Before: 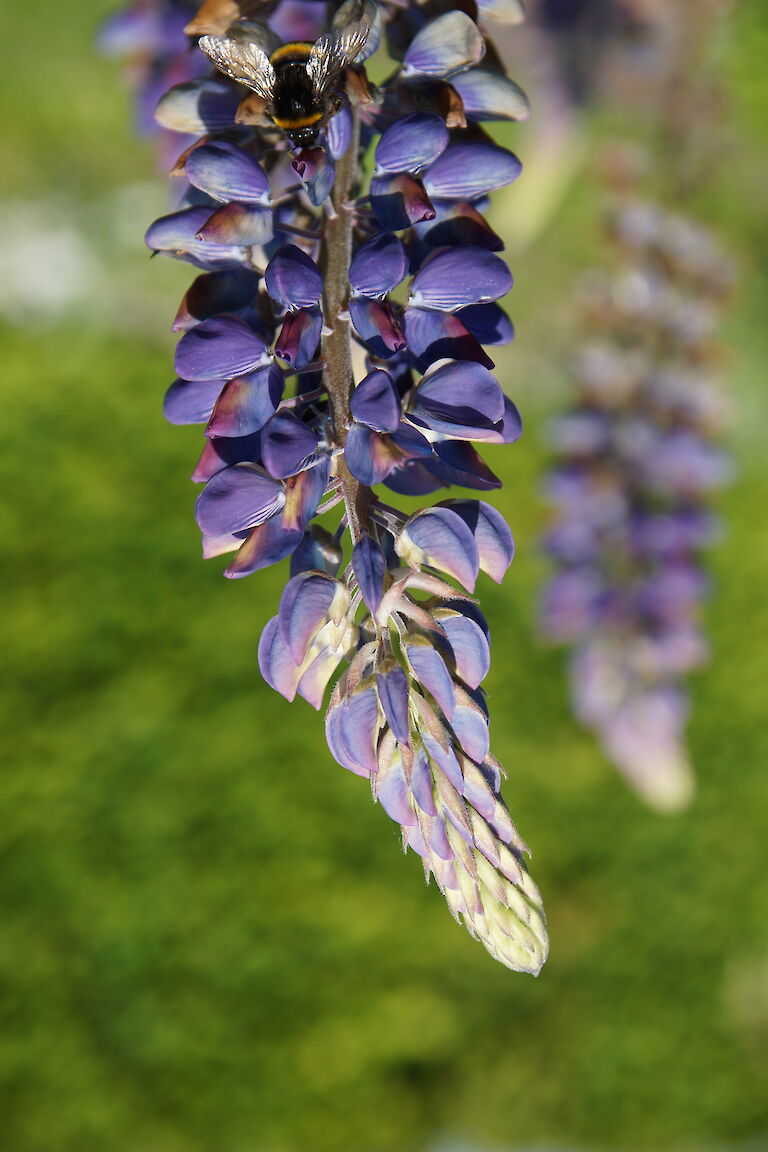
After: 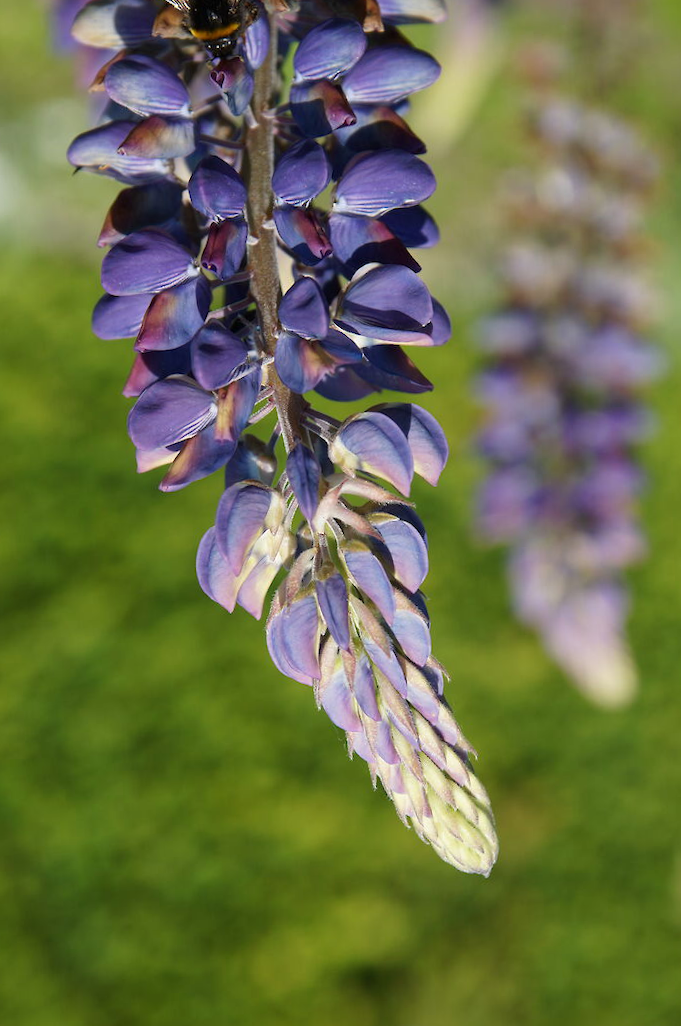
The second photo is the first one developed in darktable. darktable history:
crop and rotate: angle 2.25°, left 6.089%, top 5.69%
